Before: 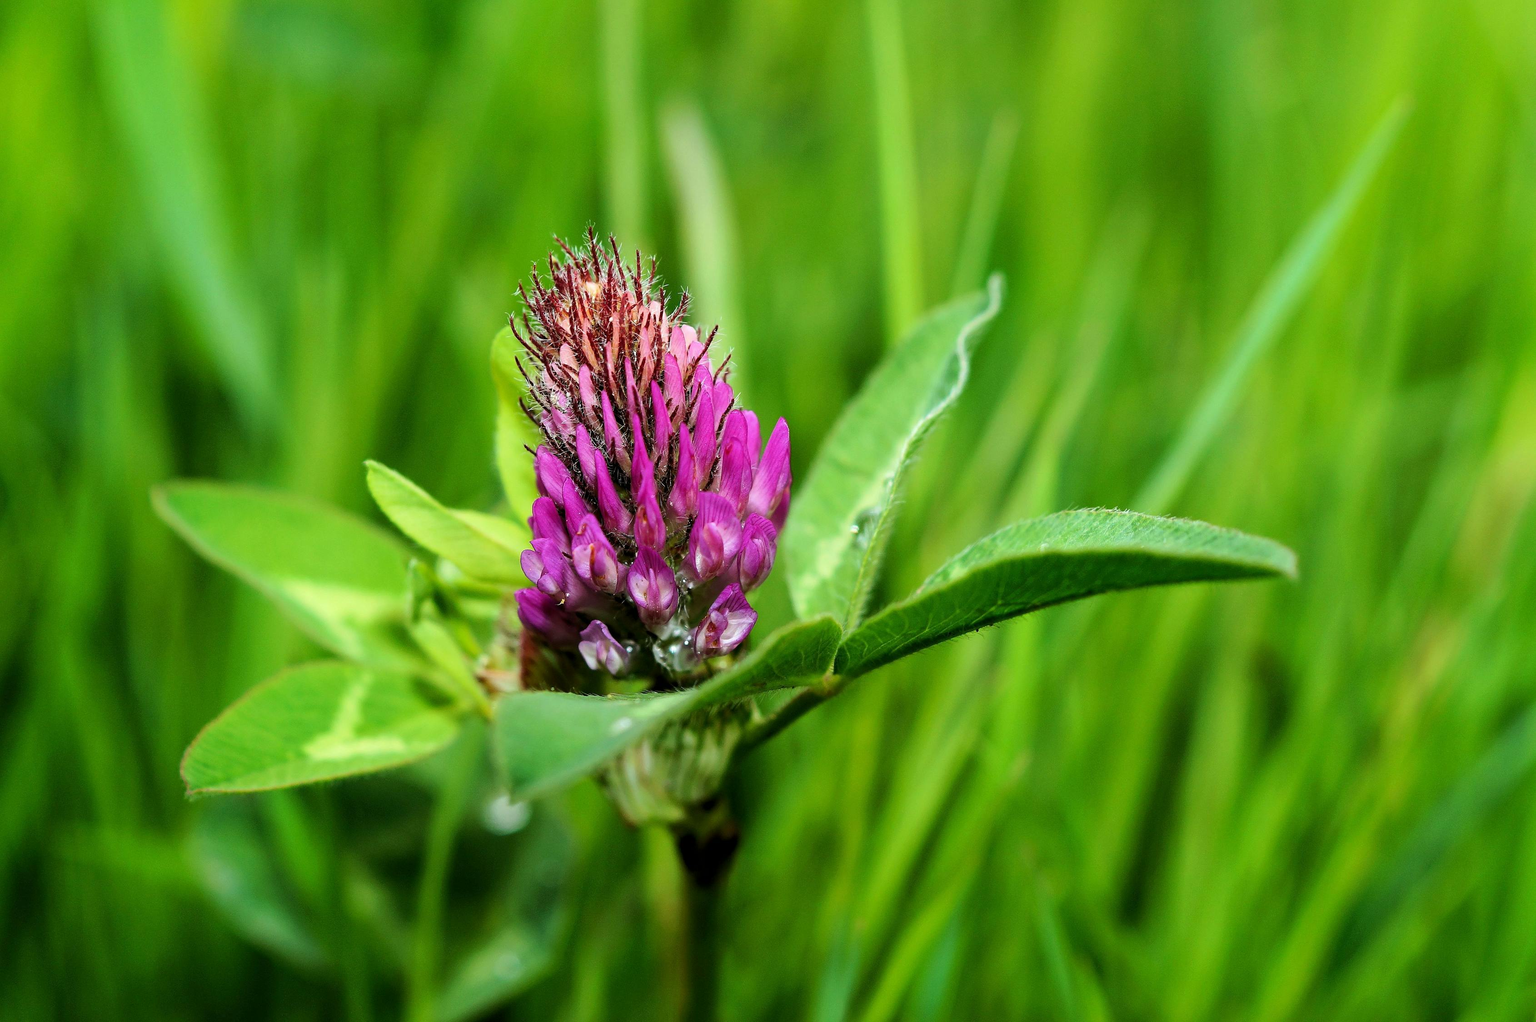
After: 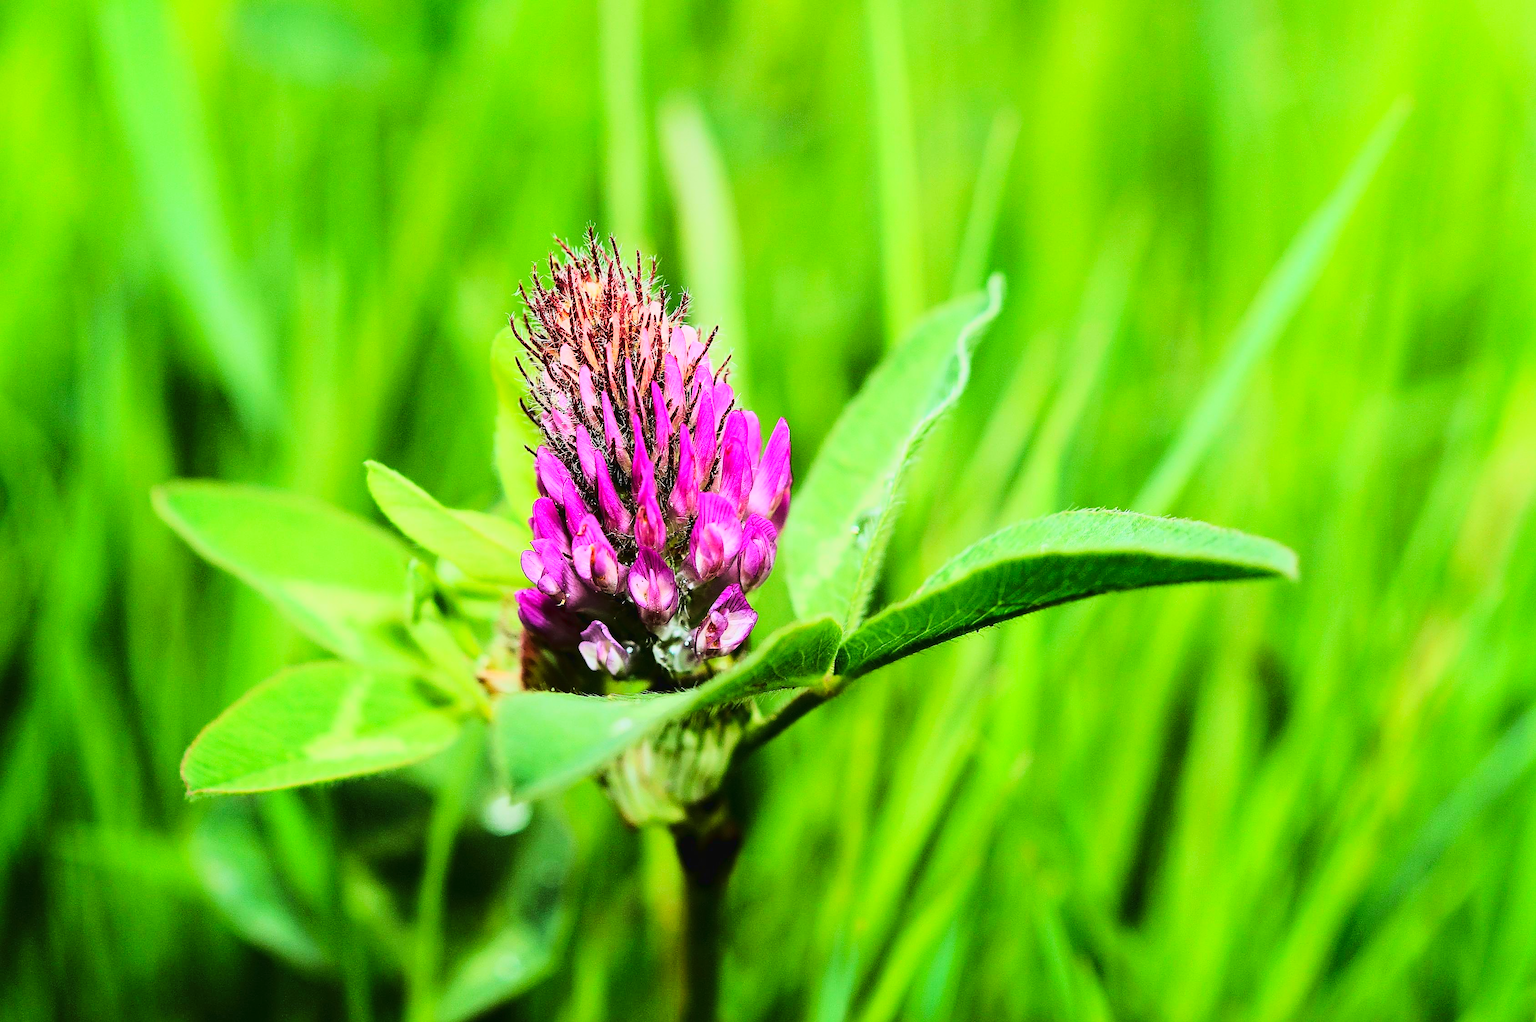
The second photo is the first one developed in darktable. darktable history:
tone curve: curves: ch0 [(0, 0.026) (0.155, 0.133) (0.272, 0.34) (0.434, 0.625) (0.676, 0.871) (0.994, 0.955)], color space Lab, linked channels, preserve colors none
exposure: compensate highlight preservation false
sharpen: on, module defaults
